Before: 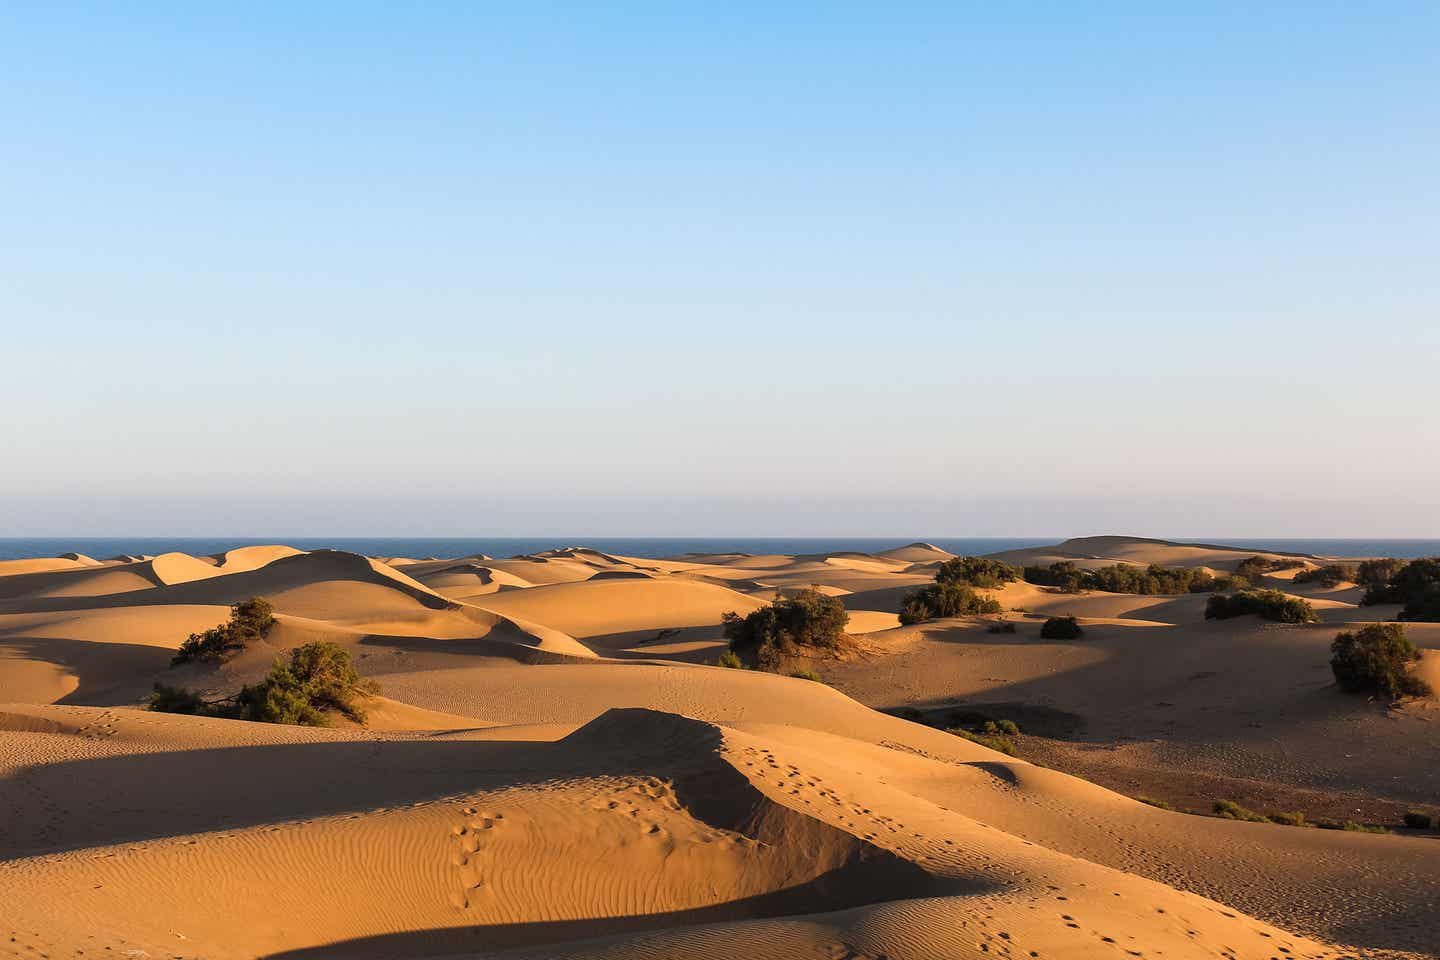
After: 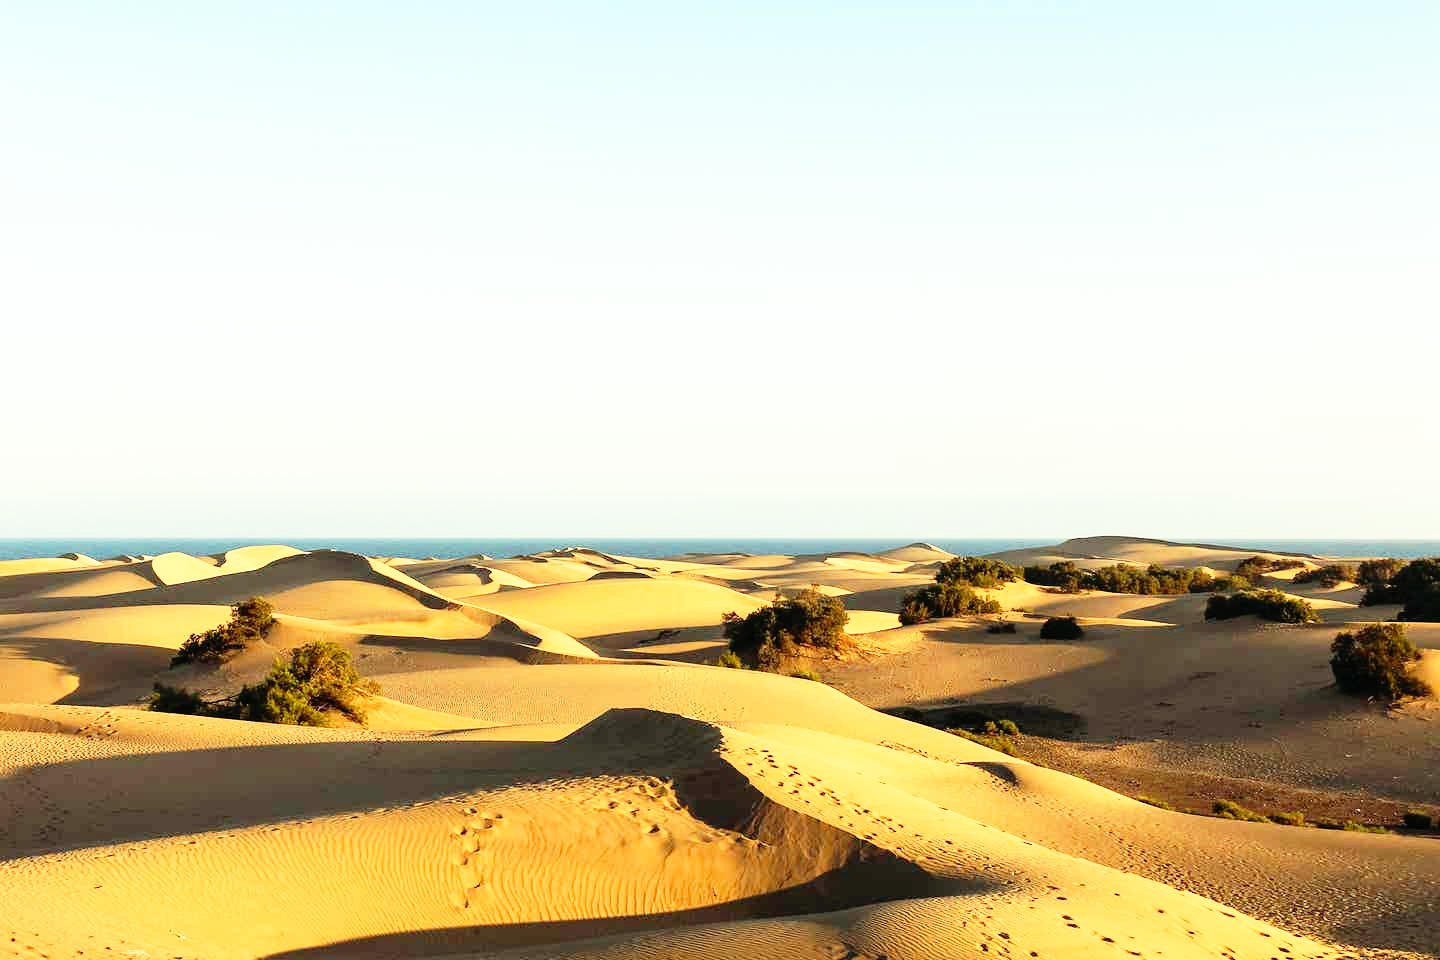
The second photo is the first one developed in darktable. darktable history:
color balance: mode lift, gamma, gain (sRGB), lift [0.997, 0.979, 1.021, 1.011], gamma [1, 1.084, 0.916, 0.998], gain [1, 0.87, 1.13, 1.101], contrast 4.55%, contrast fulcrum 38.24%, output saturation 104.09%
white balance: red 1.123, blue 0.83
base curve: curves: ch0 [(0, 0) (0.012, 0.01) (0.073, 0.168) (0.31, 0.711) (0.645, 0.957) (1, 1)], preserve colors none
